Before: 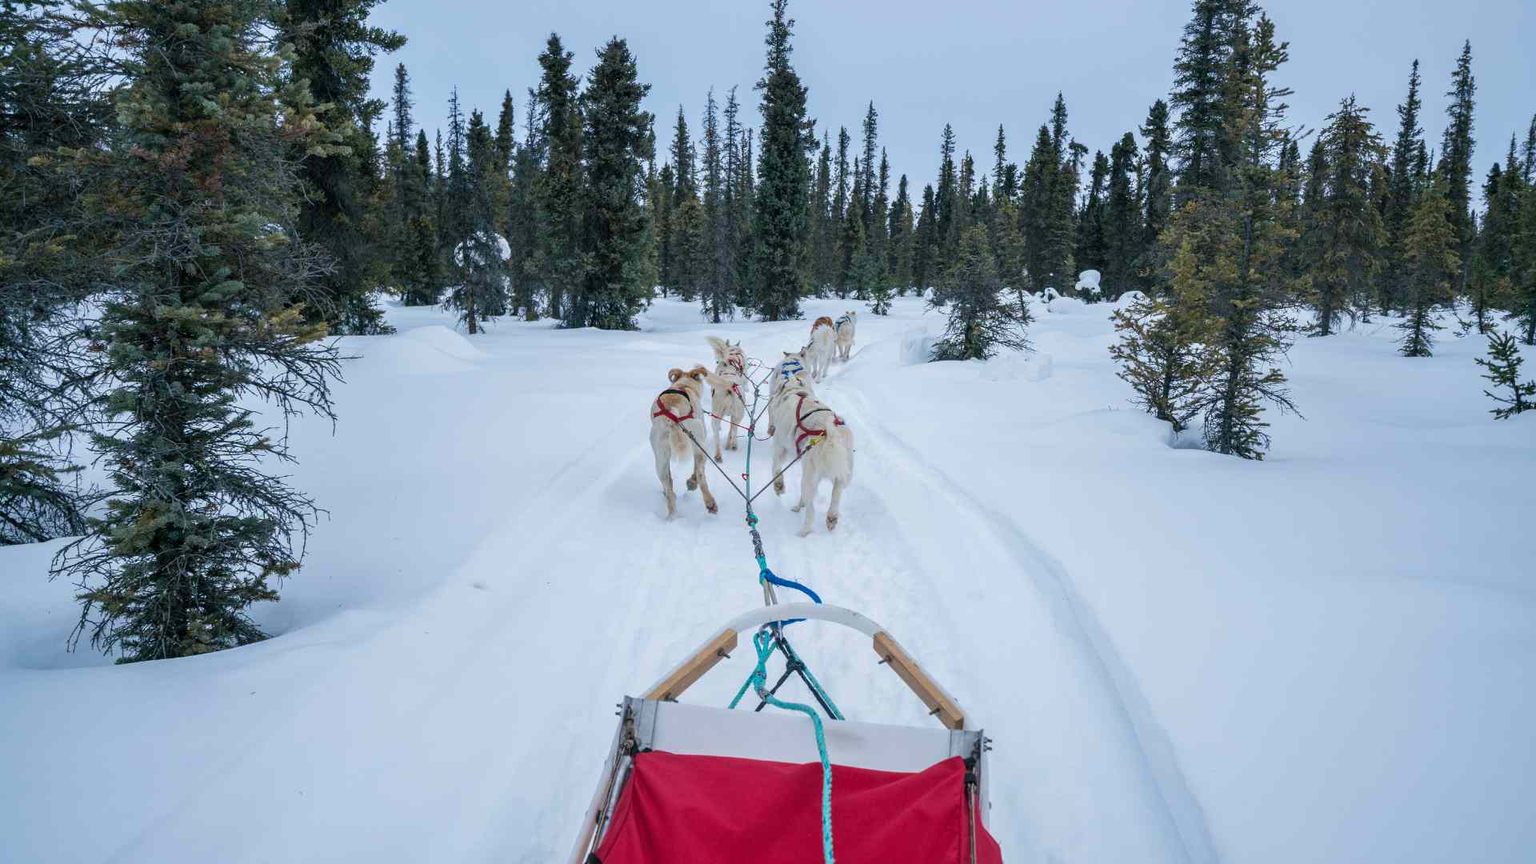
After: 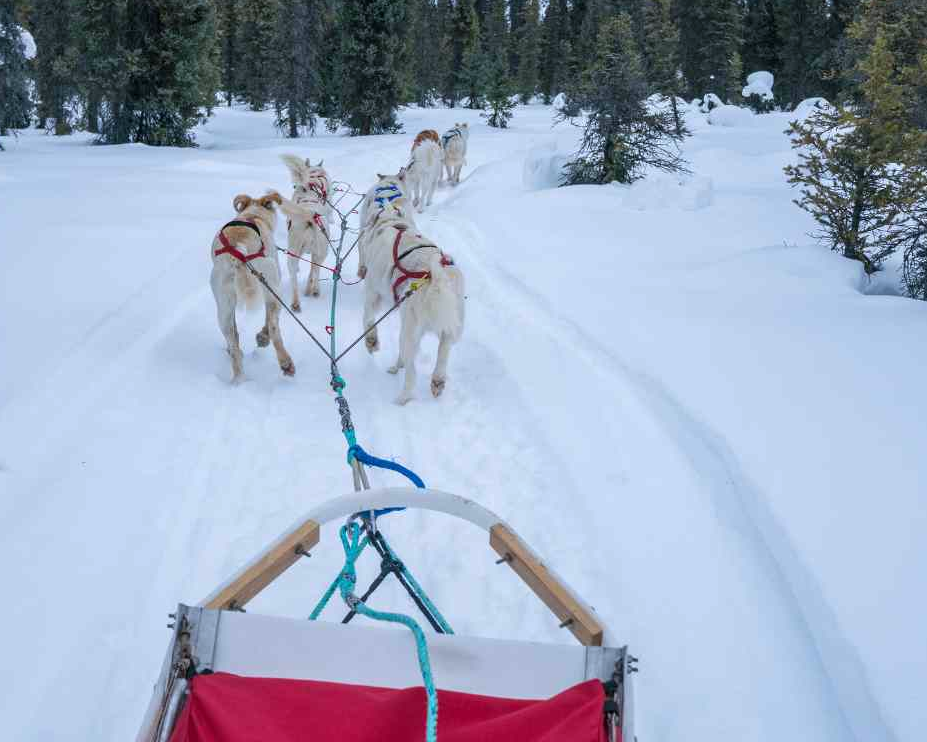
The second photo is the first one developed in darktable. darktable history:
white balance: red 0.983, blue 1.036
crop: left 31.379%, top 24.658%, right 20.326%, bottom 6.628%
